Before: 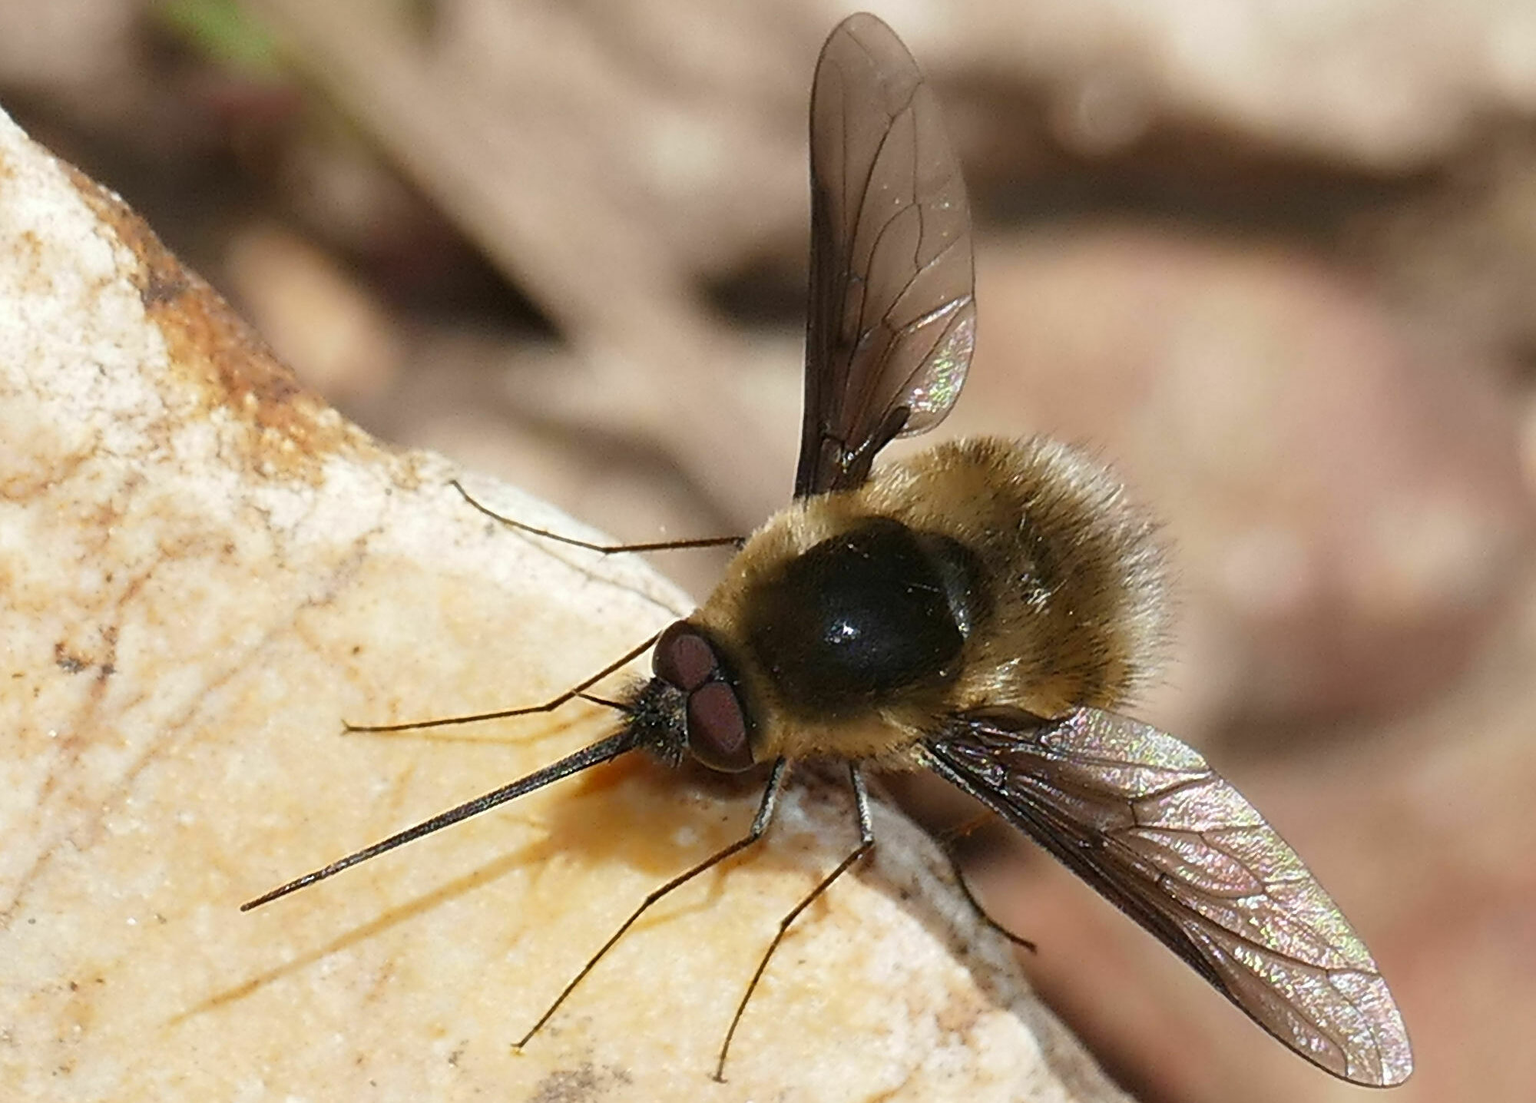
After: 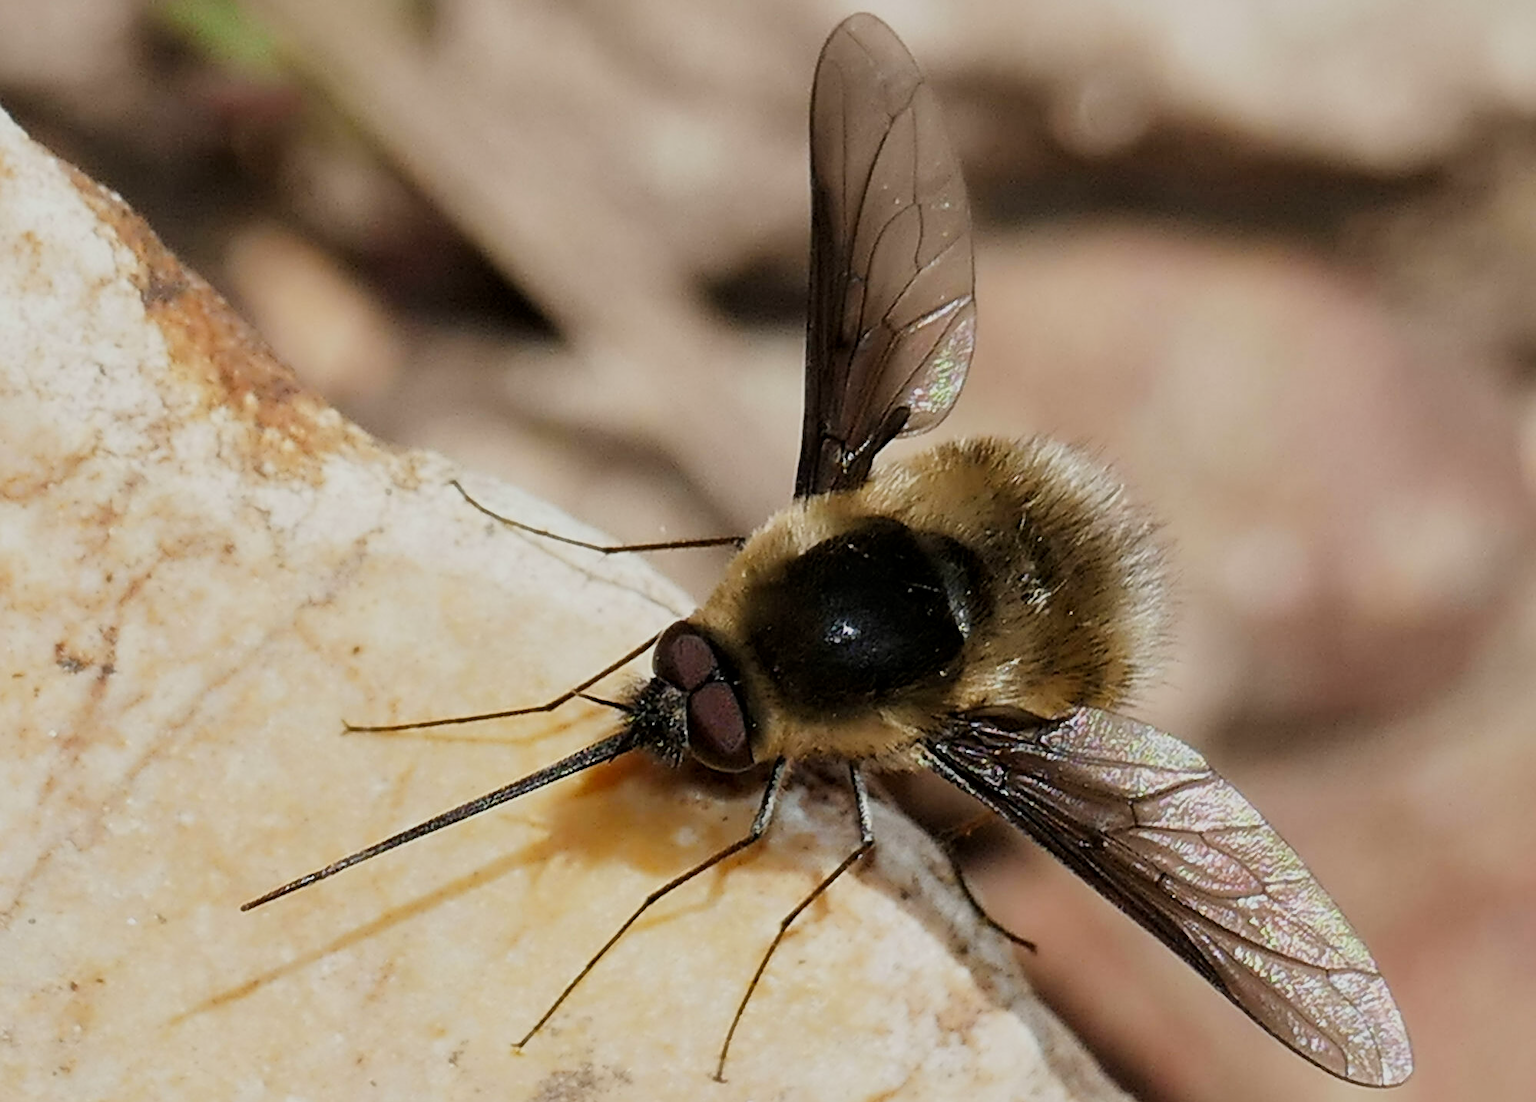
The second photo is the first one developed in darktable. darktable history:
local contrast: mode bilateral grid, contrast 20, coarseness 50, detail 120%, midtone range 0.2
filmic rgb: black relative exposure -7.65 EV, white relative exposure 4.56 EV, hardness 3.61, iterations of high-quality reconstruction 10
